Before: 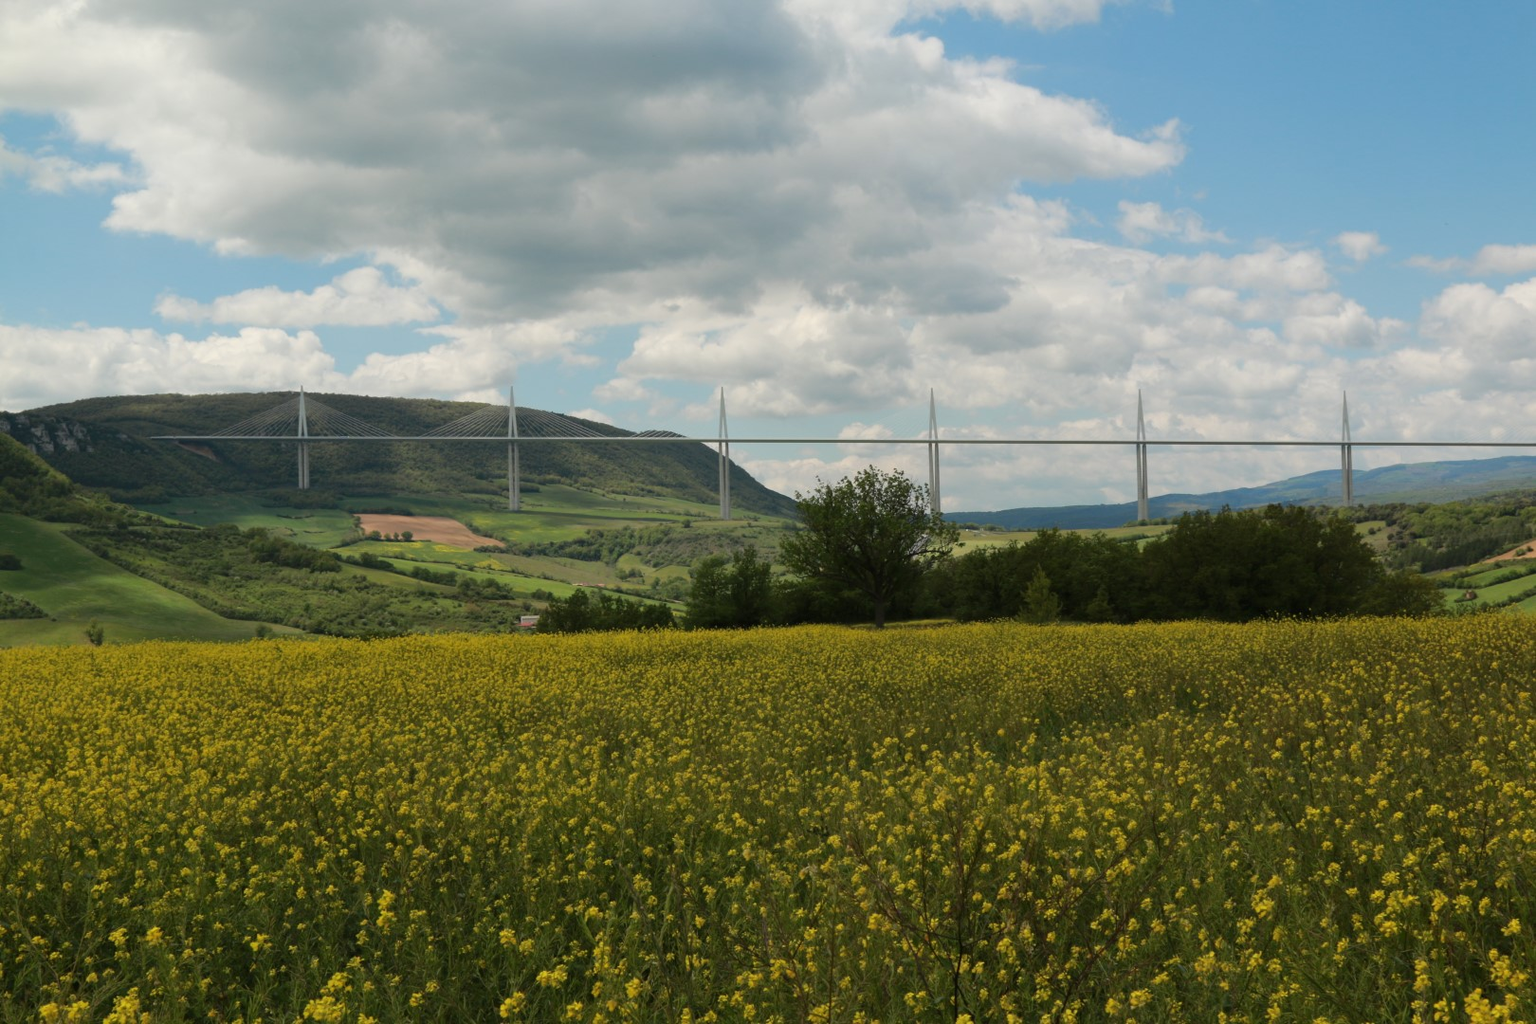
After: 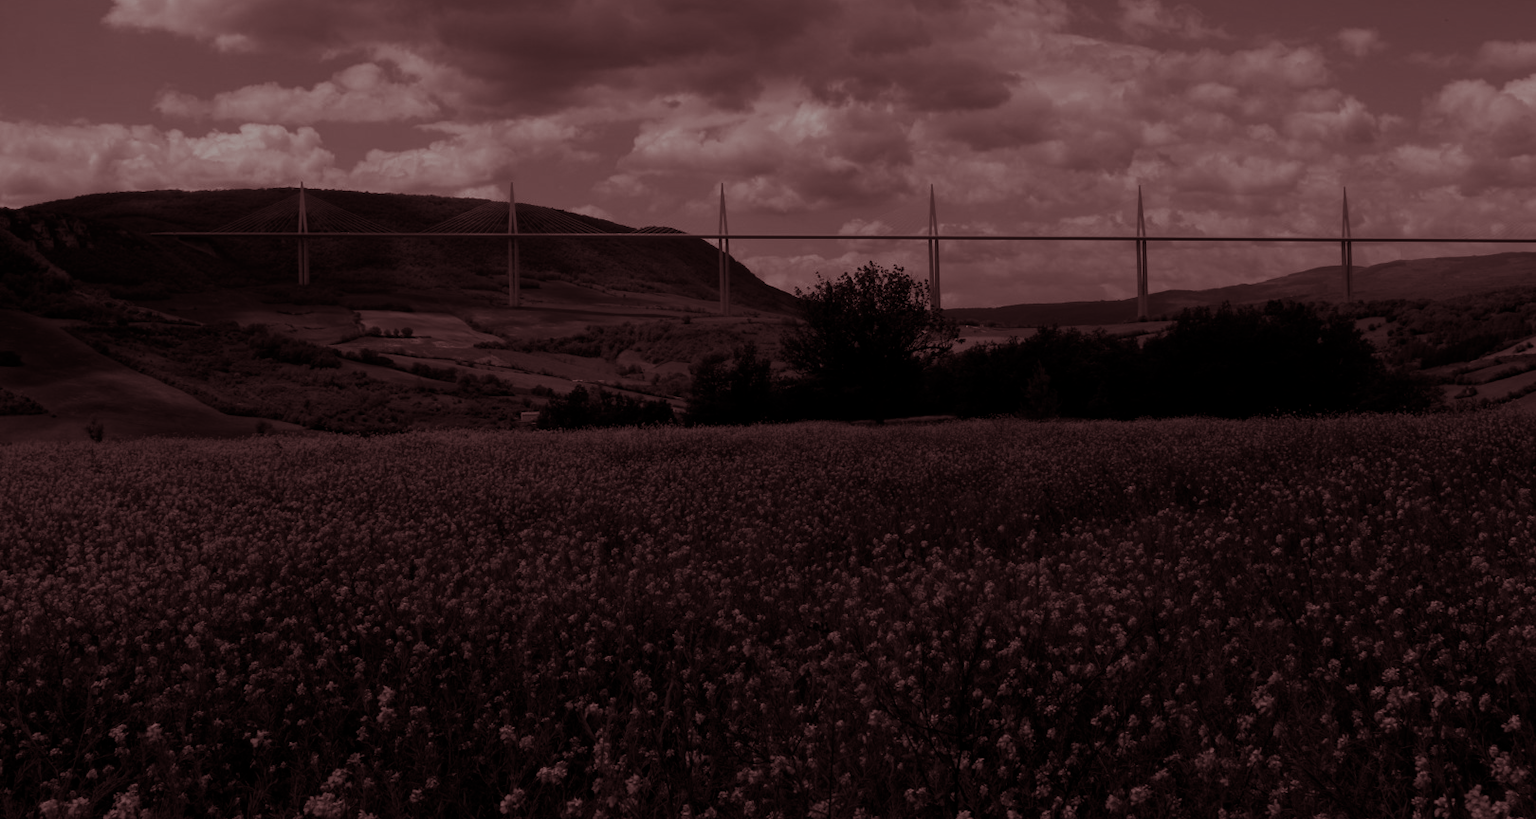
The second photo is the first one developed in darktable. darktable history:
contrast brightness saturation: contrast -0.03, brightness -0.59, saturation -1
color balance rgb: shadows lift › luminance -7.7%, shadows lift › chroma 2.13%, shadows lift › hue 165.27°, power › luminance -7.77%, power › chroma 1.34%, power › hue 330.55°, highlights gain › luminance -33.33%, highlights gain › chroma 5.68%, highlights gain › hue 217.2°, global offset › luminance -0.33%, global offset › chroma 0.11%, global offset › hue 165.27°, perceptual saturation grading › global saturation 27.72%, perceptual saturation grading › highlights -25%, perceptual saturation grading › mid-tones 25%, perceptual saturation grading › shadows 50%
split-toning: on, module defaults
crop and rotate: top 19.998%
color correction: highlights a* 0.816, highlights b* 2.78, saturation 1.1
